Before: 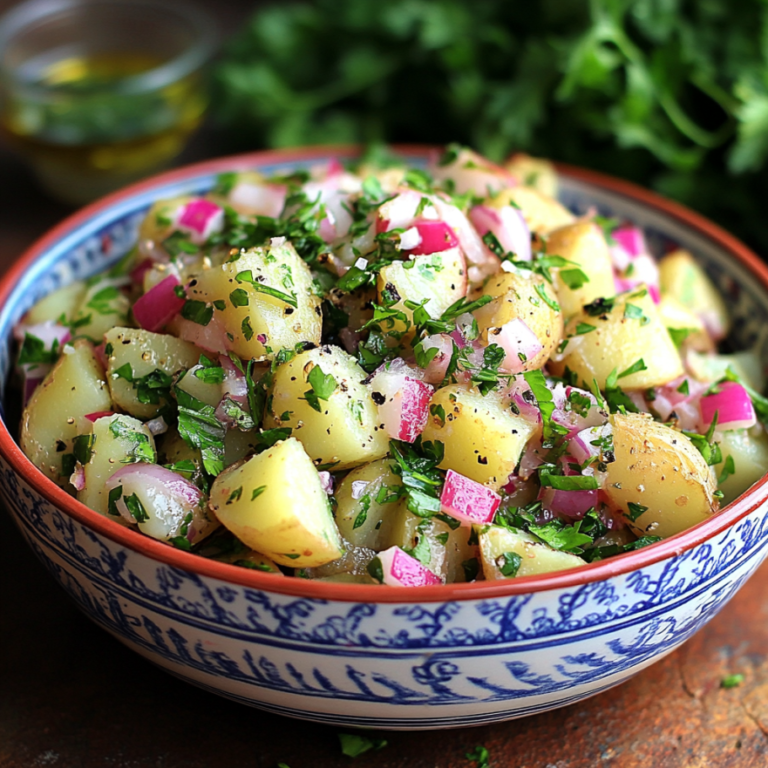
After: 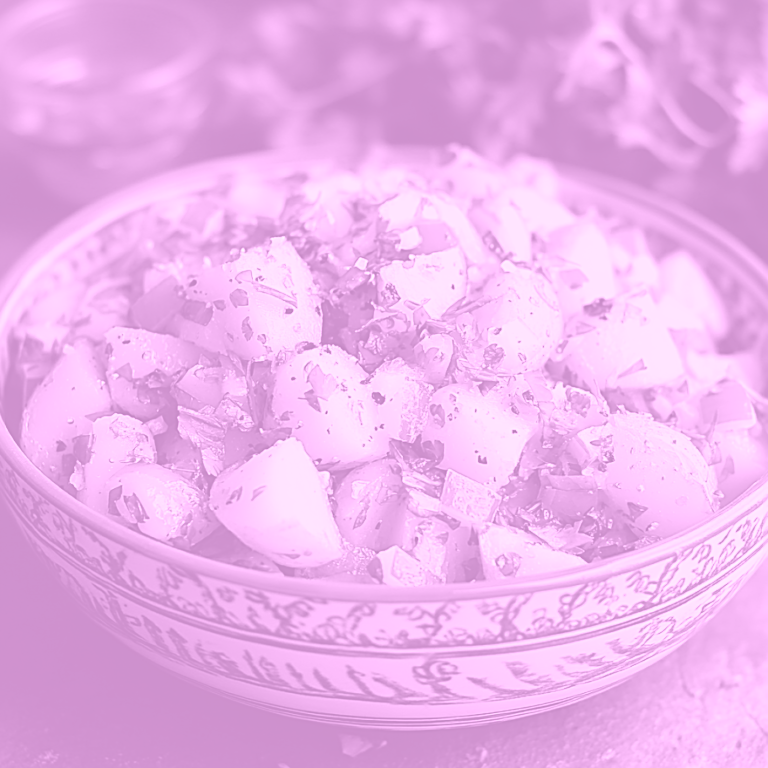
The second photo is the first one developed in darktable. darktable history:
sharpen: amount 0.6
colorize: hue 331.2°, saturation 69%, source mix 30.28%, lightness 69.02%, version 1
